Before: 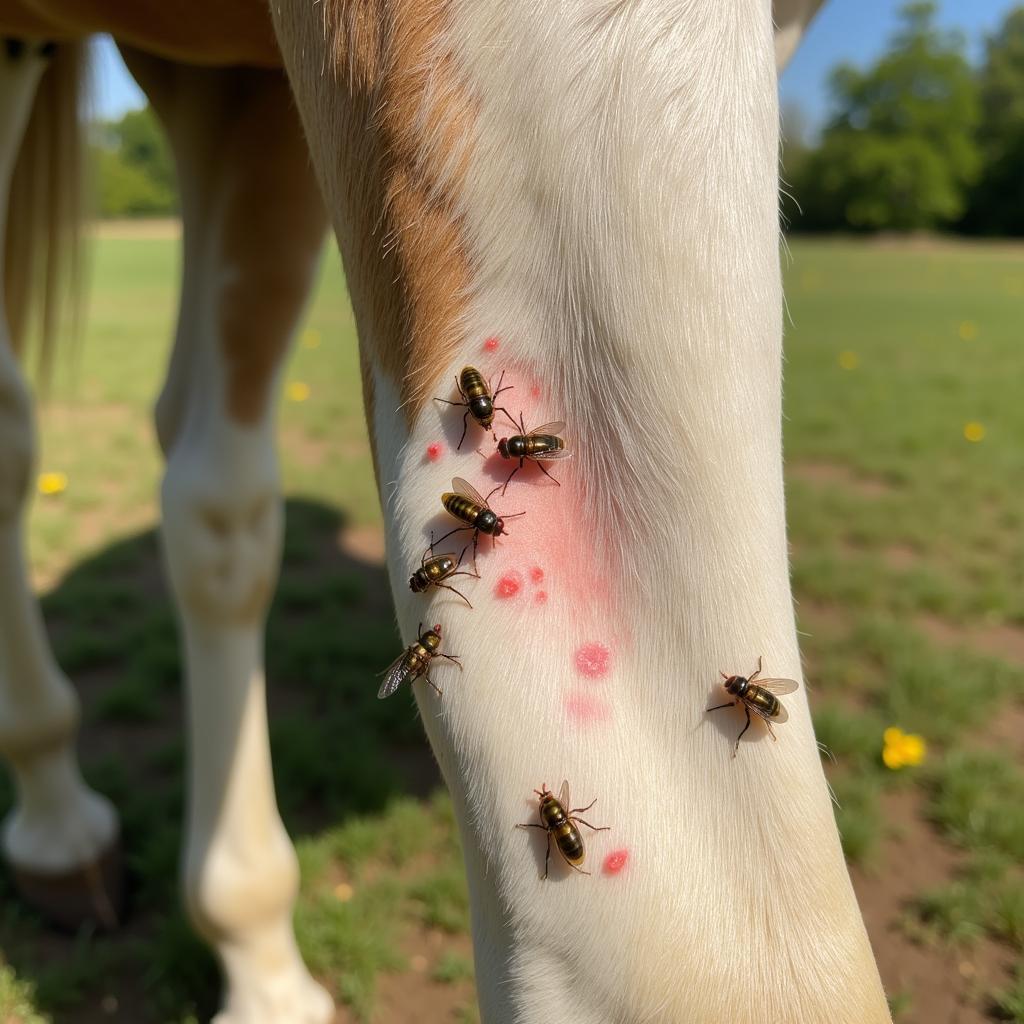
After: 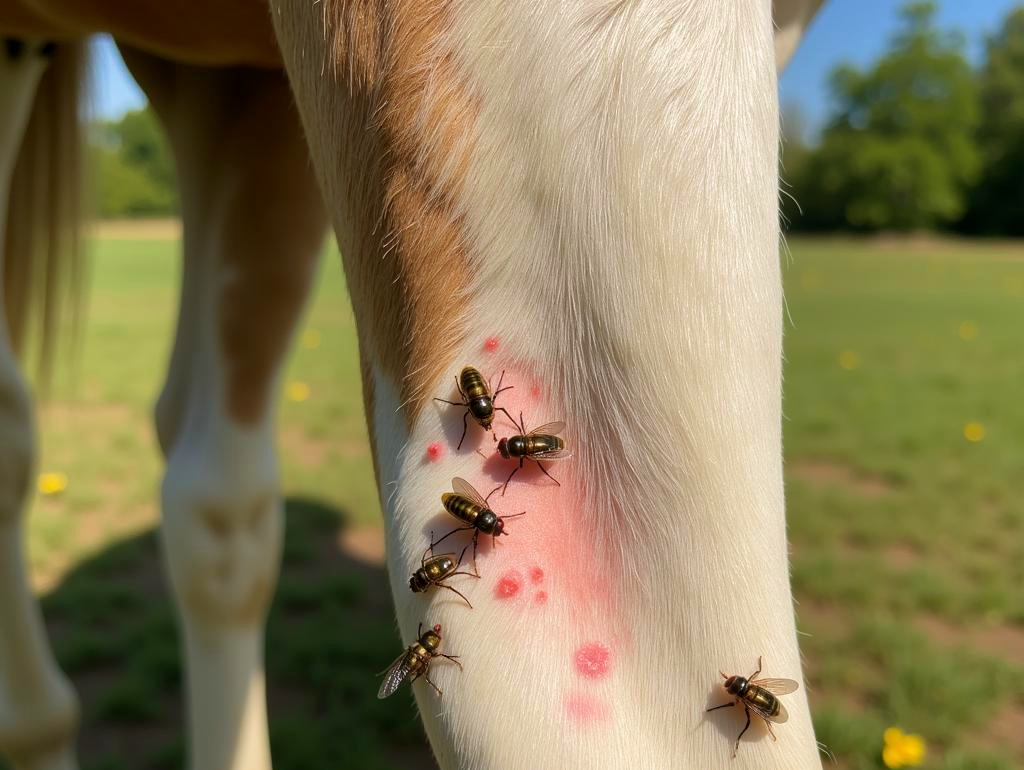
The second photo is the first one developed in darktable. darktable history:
crop: bottom 24.767%
exposure: black level correction 0.001, compensate exposure bias true, compensate highlight preservation false
velvia: on, module defaults
